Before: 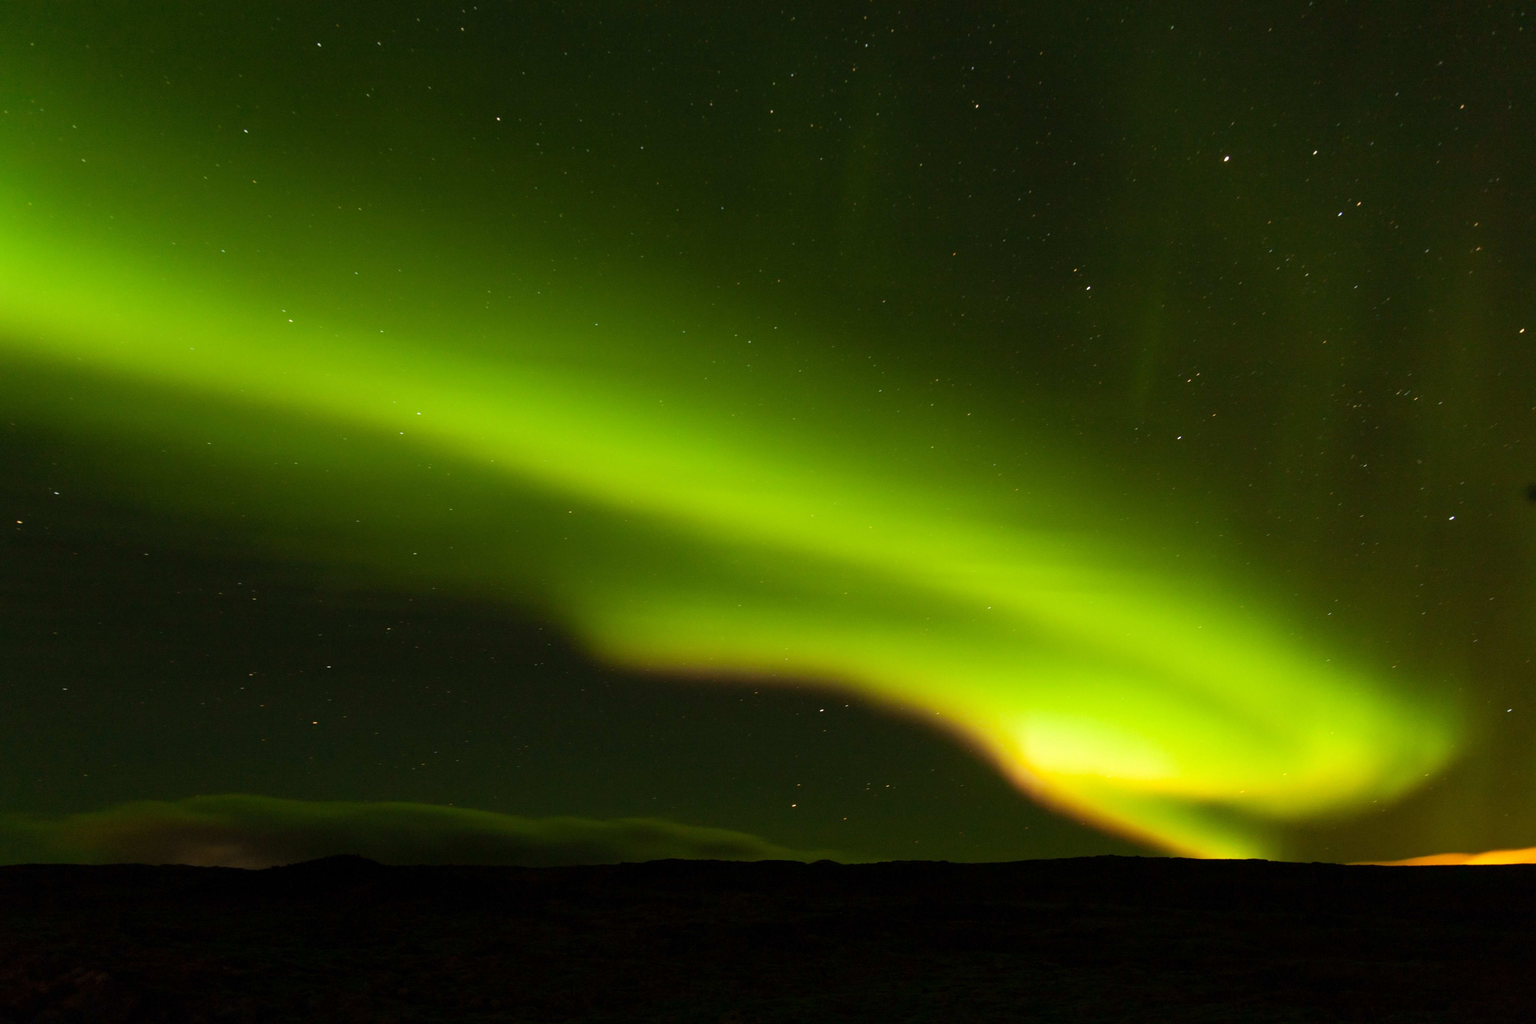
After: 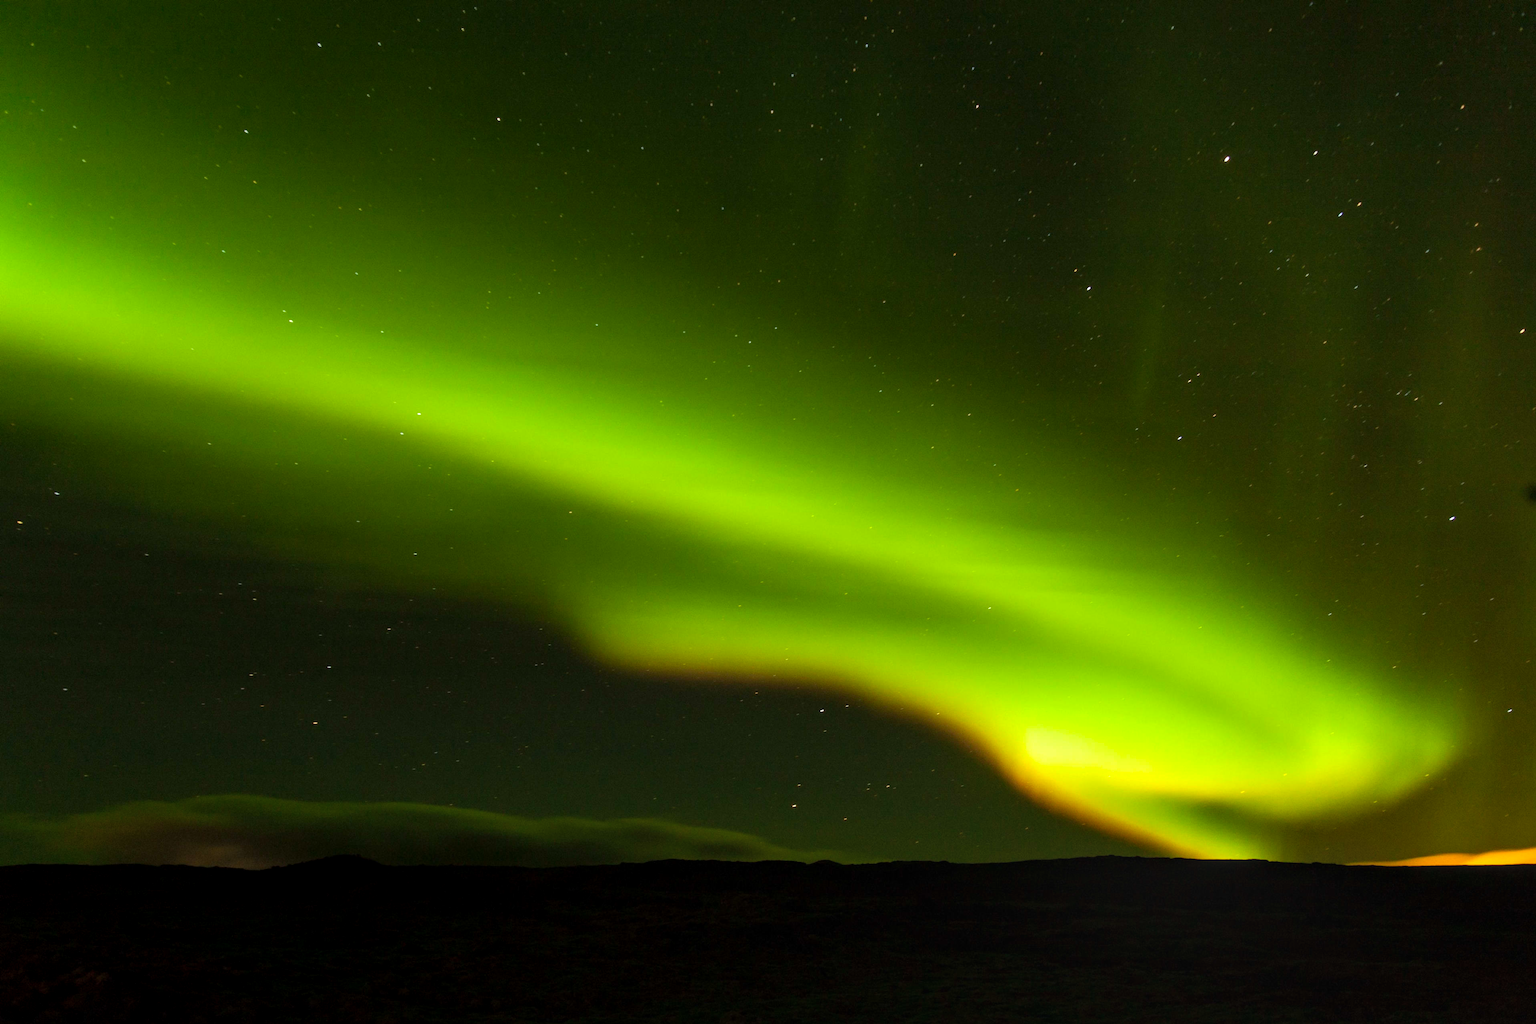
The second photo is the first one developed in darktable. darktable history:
color balance rgb: highlights gain › luminance 17.043%, highlights gain › chroma 2.842%, highlights gain › hue 257.74°, perceptual saturation grading › global saturation 14.614%
tone equalizer: luminance estimator HSV value / RGB max
local contrast: on, module defaults
